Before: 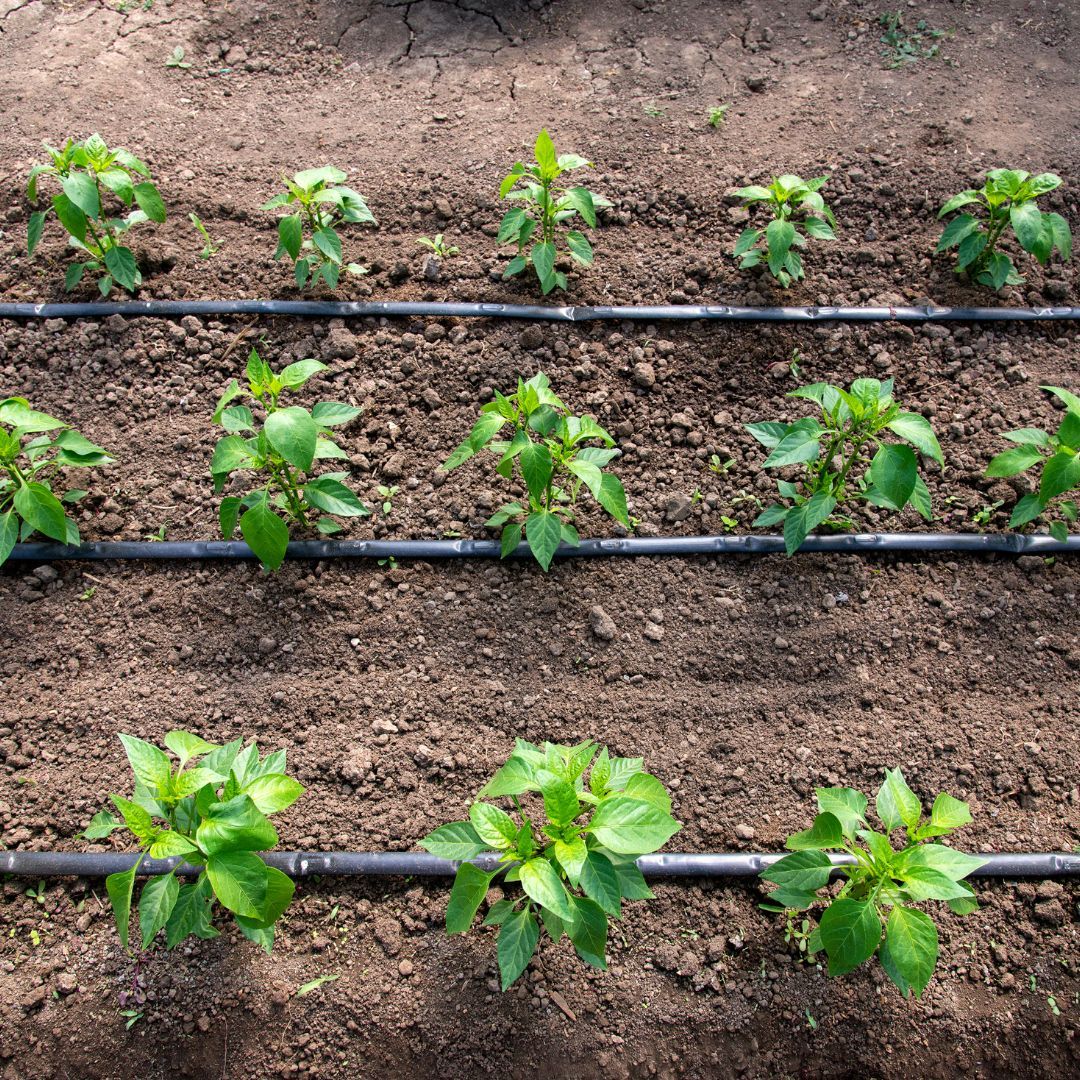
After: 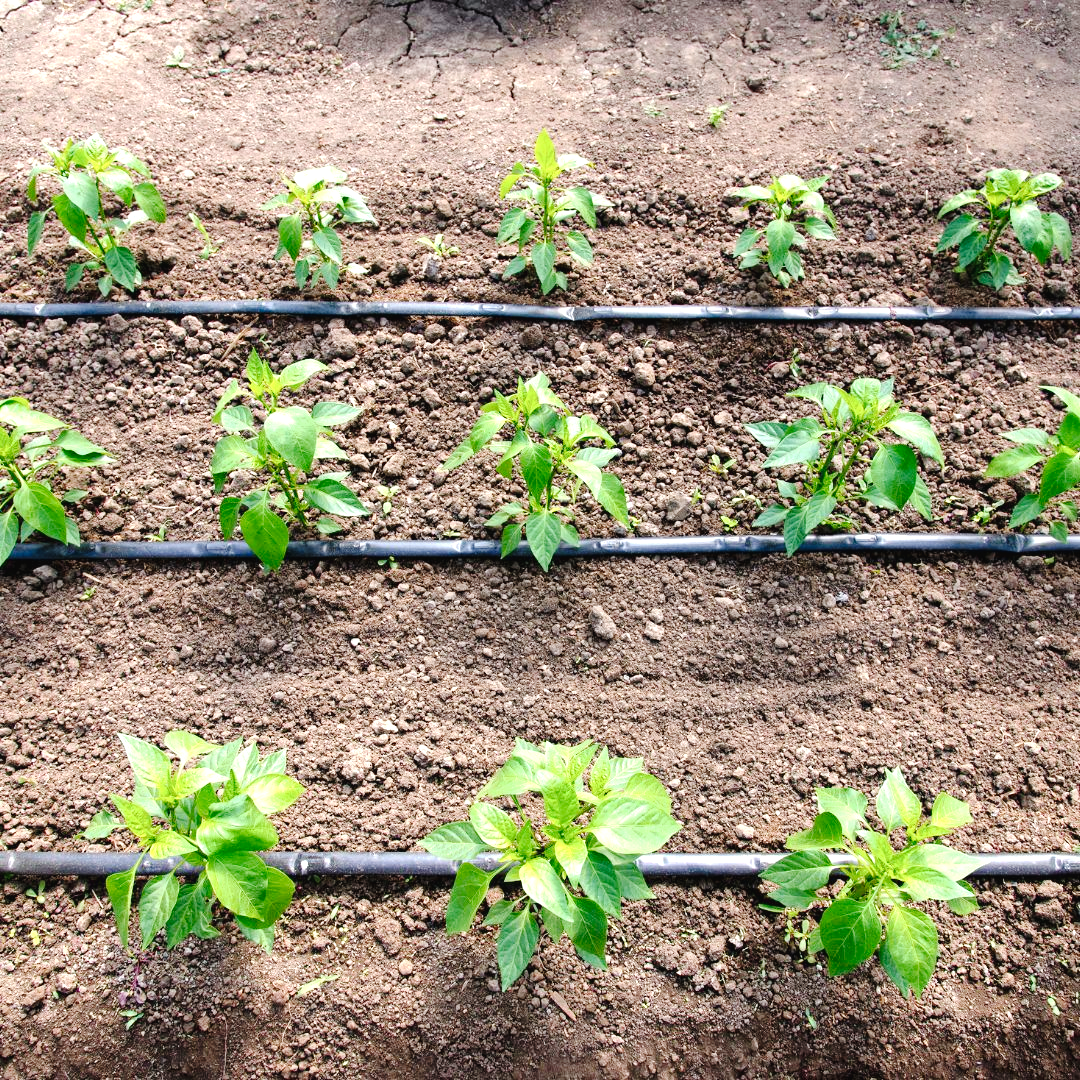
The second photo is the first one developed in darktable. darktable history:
exposure: black level correction 0, exposure 0.69 EV, compensate exposure bias true, compensate highlight preservation false
tone curve: curves: ch0 [(0, 0) (0.003, 0.02) (0.011, 0.023) (0.025, 0.028) (0.044, 0.045) (0.069, 0.063) (0.1, 0.09) (0.136, 0.122) (0.177, 0.166) (0.224, 0.223) (0.277, 0.297) (0.335, 0.384) (0.399, 0.461) (0.468, 0.549) (0.543, 0.632) (0.623, 0.705) (0.709, 0.772) (0.801, 0.844) (0.898, 0.91) (1, 1)], preserve colors none
